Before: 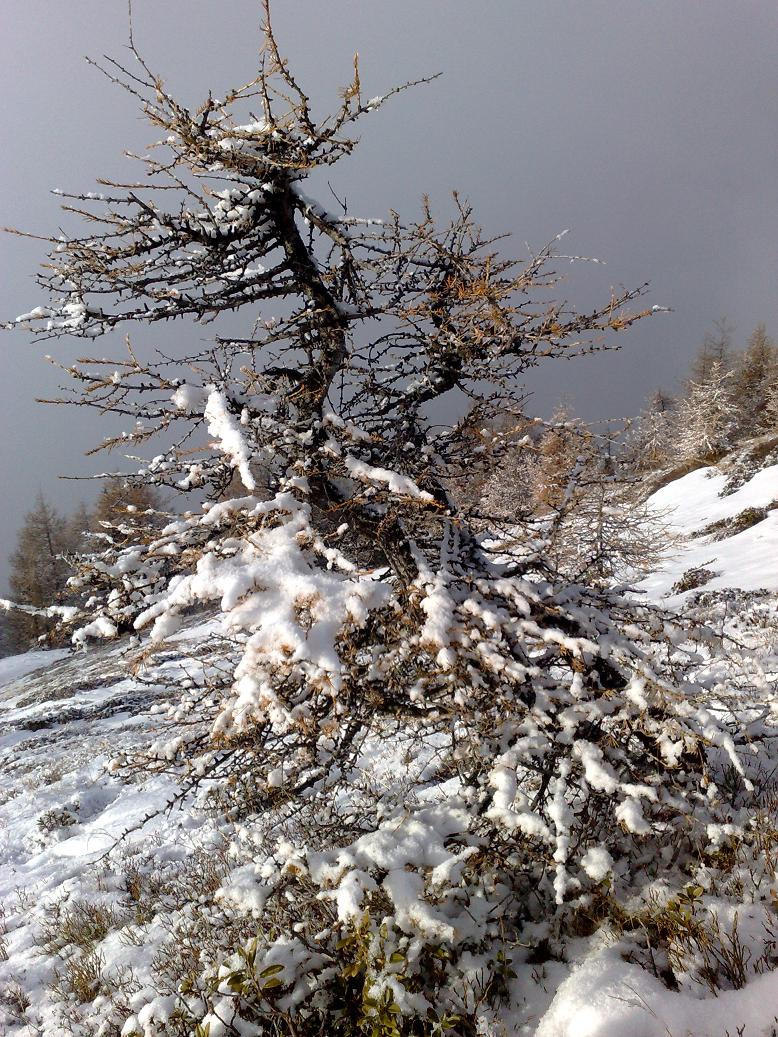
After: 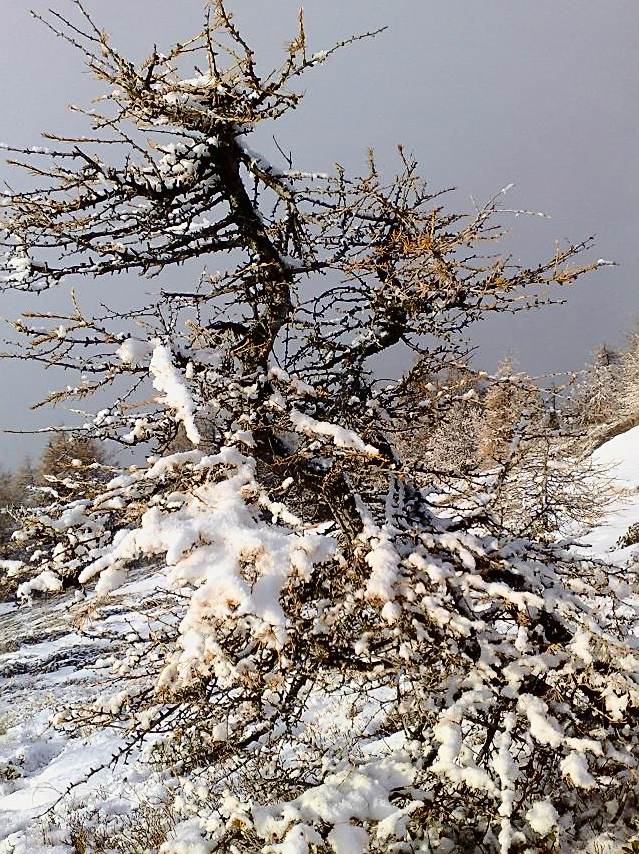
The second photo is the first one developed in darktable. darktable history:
crop and rotate: left 7.177%, top 4.498%, right 10.596%, bottom 13.083%
shadows and highlights: radius 266.99, soften with gaussian
sharpen: on, module defaults
tone curve: curves: ch0 [(0, 0.011) (0.104, 0.085) (0.236, 0.234) (0.398, 0.507) (0.498, 0.621) (0.65, 0.757) (0.835, 0.883) (1, 0.961)]; ch1 [(0, 0) (0.353, 0.344) (0.43, 0.401) (0.479, 0.476) (0.502, 0.502) (0.54, 0.542) (0.602, 0.613) (0.638, 0.668) (0.693, 0.727) (1, 1)]; ch2 [(0, 0) (0.34, 0.314) (0.434, 0.43) (0.5, 0.506) (0.521, 0.54) (0.54, 0.56) (0.595, 0.613) (0.644, 0.729) (1, 1)], color space Lab, independent channels, preserve colors none
